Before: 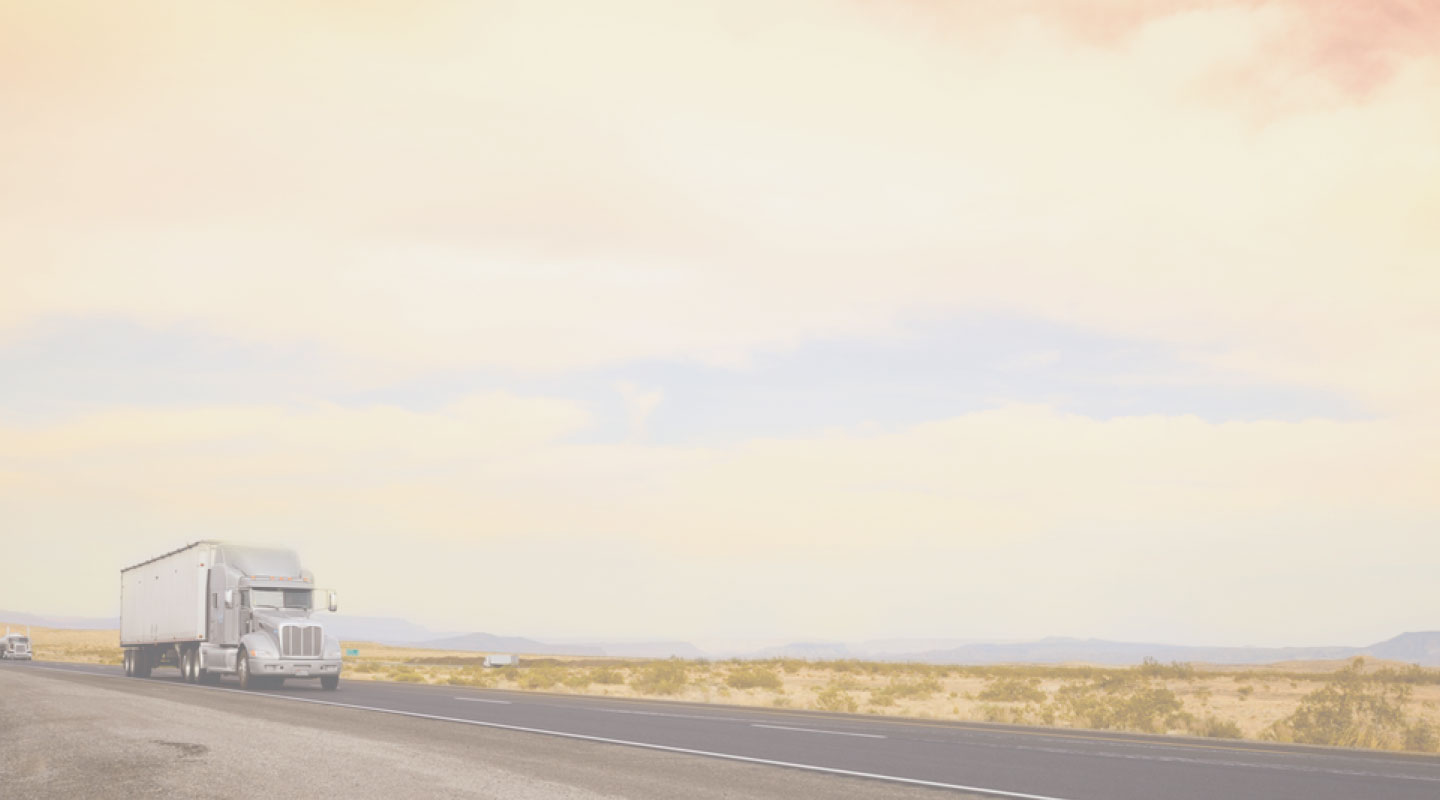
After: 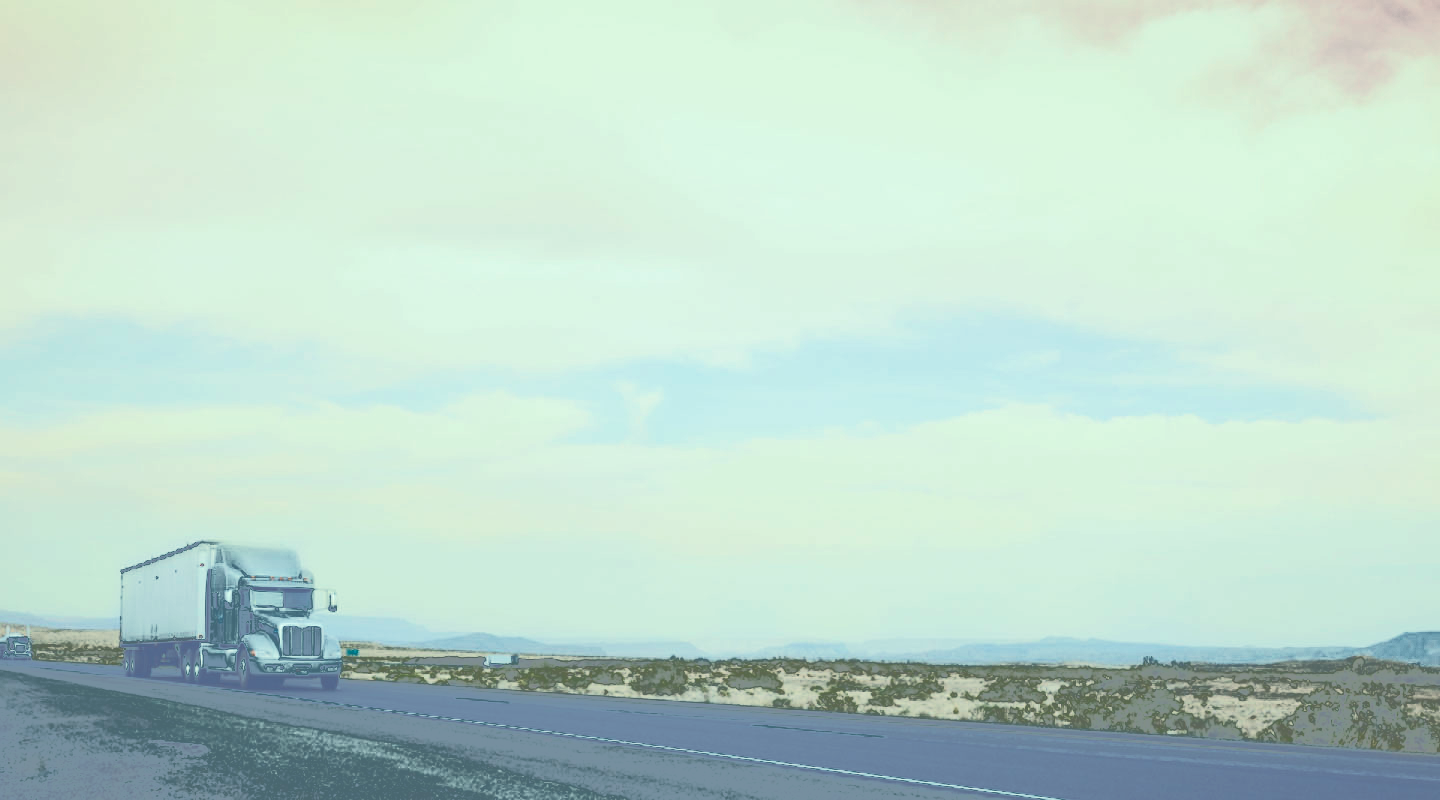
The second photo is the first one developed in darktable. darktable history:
fill light: exposure -0.73 EV, center 0.69, width 2.2
rgb curve: curves: ch0 [(0, 0.186) (0.314, 0.284) (0.576, 0.466) (0.805, 0.691) (0.936, 0.886)]; ch1 [(0, 0.186) (0.314, 0.284) (0.581, 0.534) (0.771, 0.746) (0.936, 0.958)]; ch2 [(0, 0.216) (0.275, 0.39) (1, 1)], mode RGB, independent channels, compensate middle gray true, preserve colors none
